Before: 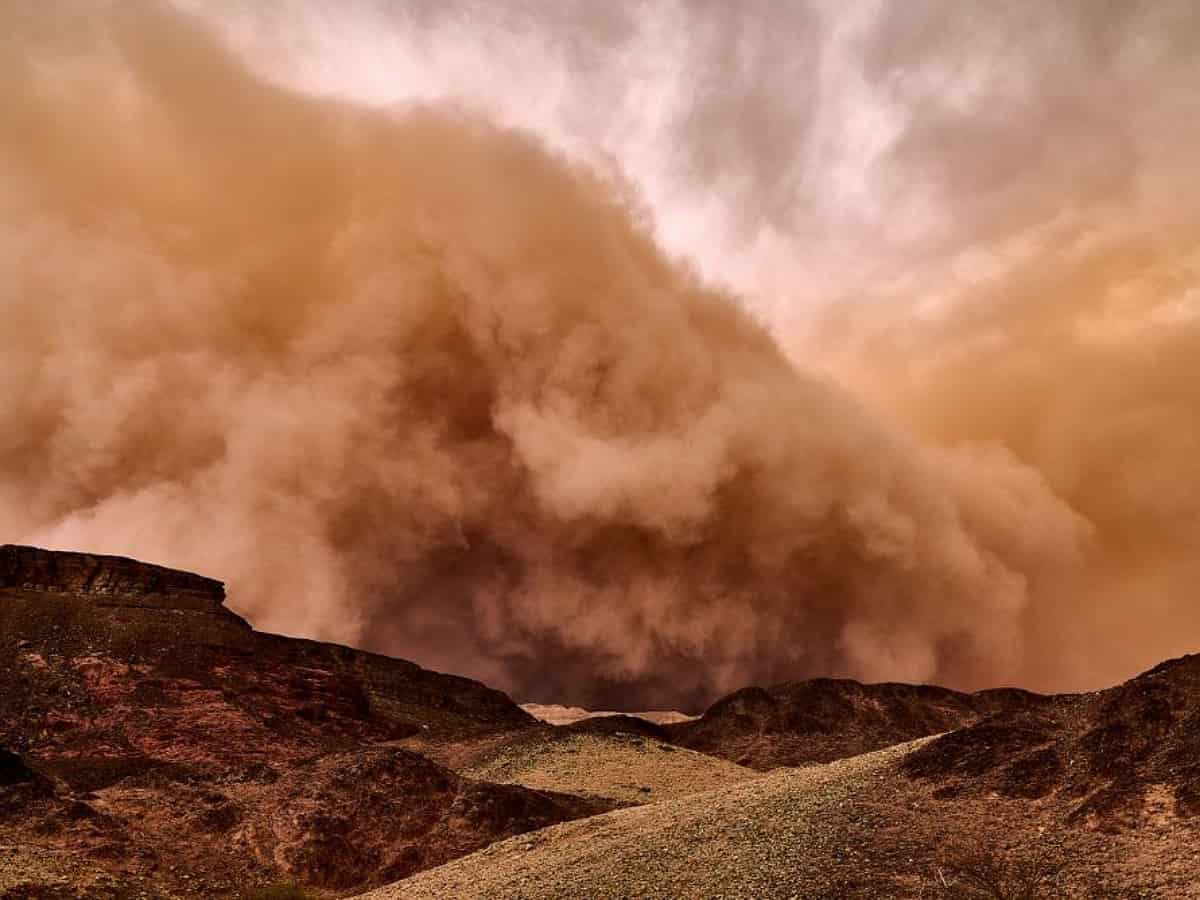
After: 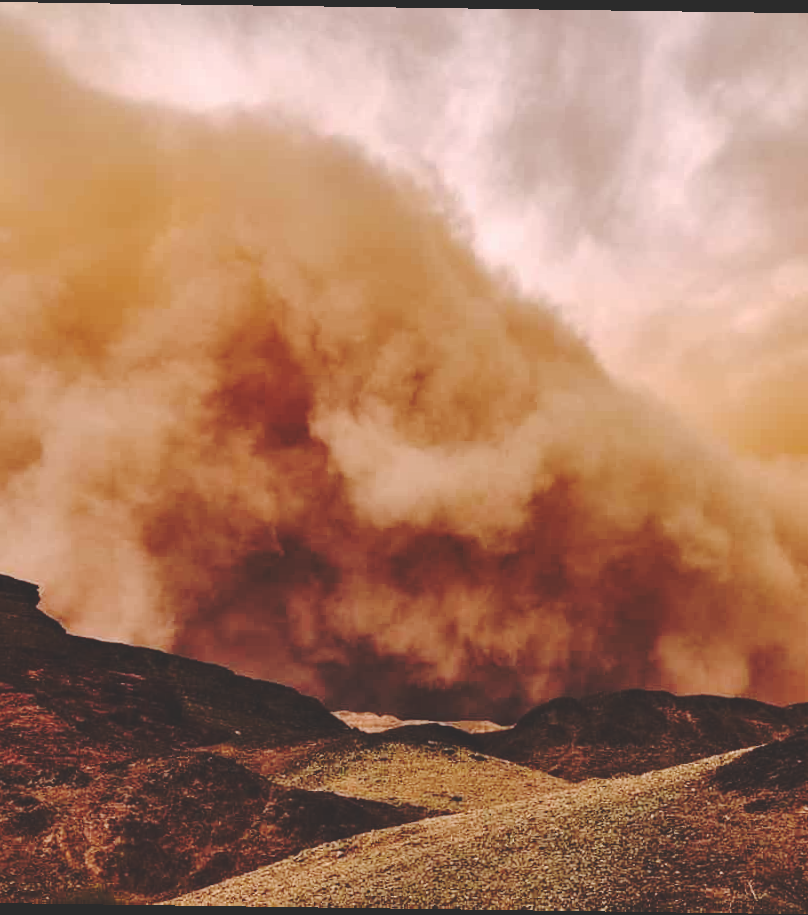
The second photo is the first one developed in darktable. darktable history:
crop and rotate: left 15.754%, right 17.579%
base curve: curves: ch0 [(0, 0.024) (0.055, 0.065) (0.121, 0.166) (0.236, 0.319) (0.693, 0.726) (1, 1)], preserve colors none
rotate and perspective: rotation 0.8°, automatic cropping off
